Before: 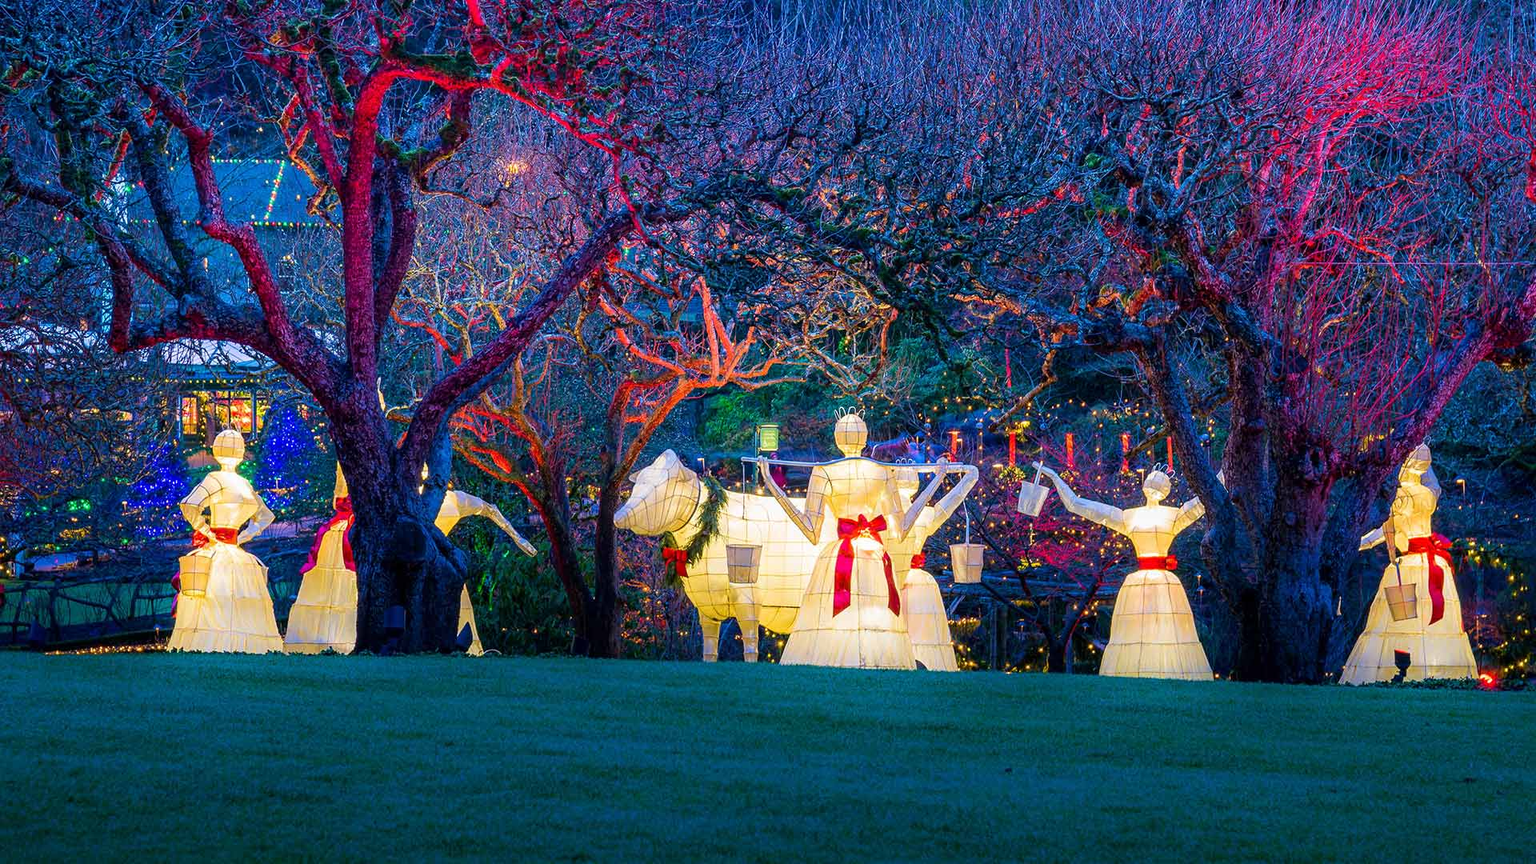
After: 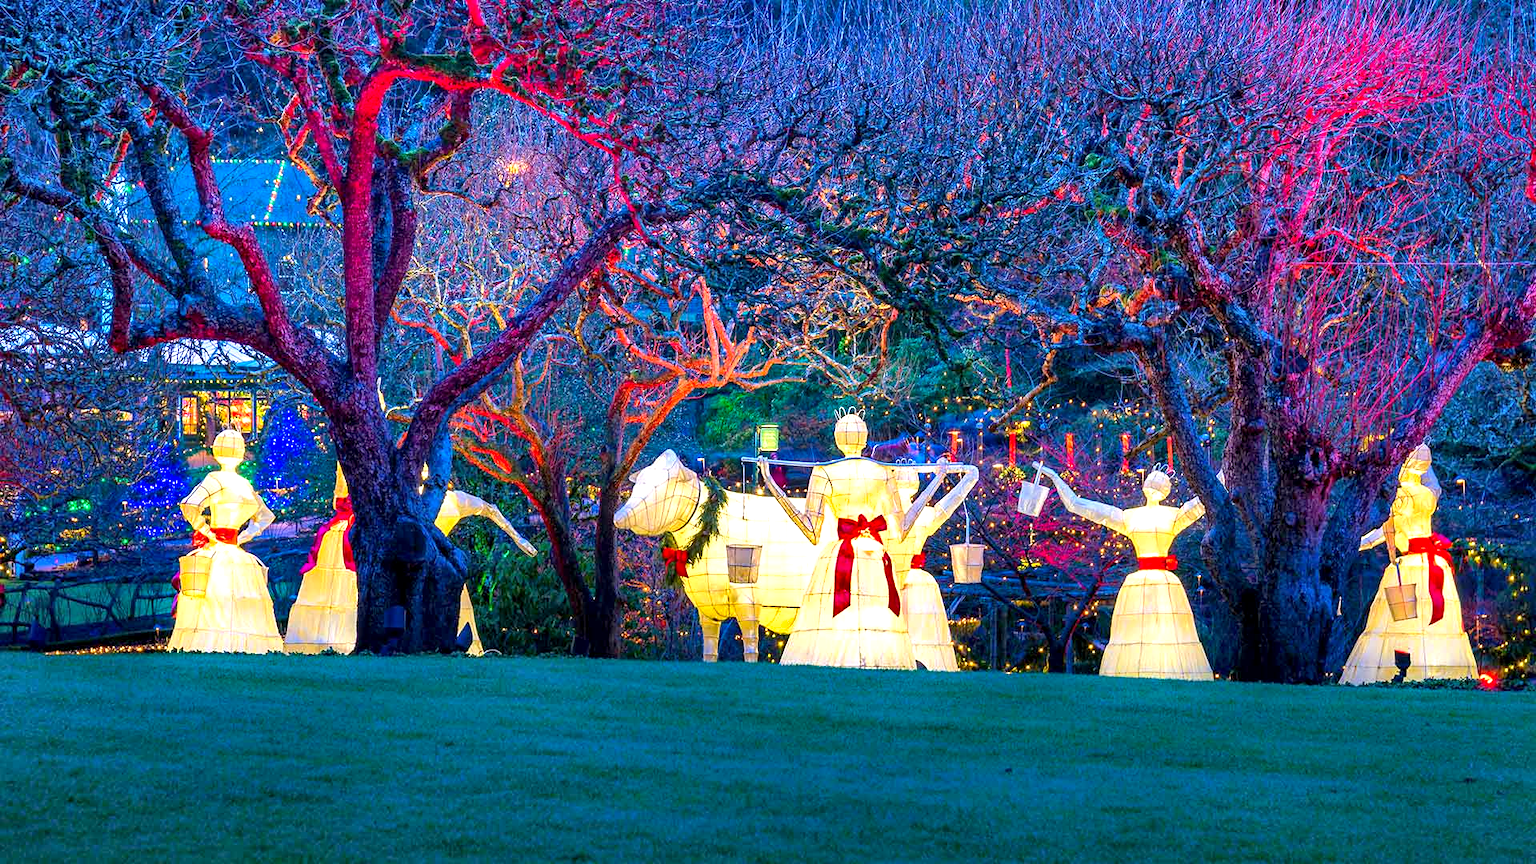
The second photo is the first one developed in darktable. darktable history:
shadows and highlights: shadows 80.3, white point adjustment -9, highlights -61.48, soften with gaussian
exposure: black level correction 0.001, exposure 1 EV, compensate highlight preservation false
